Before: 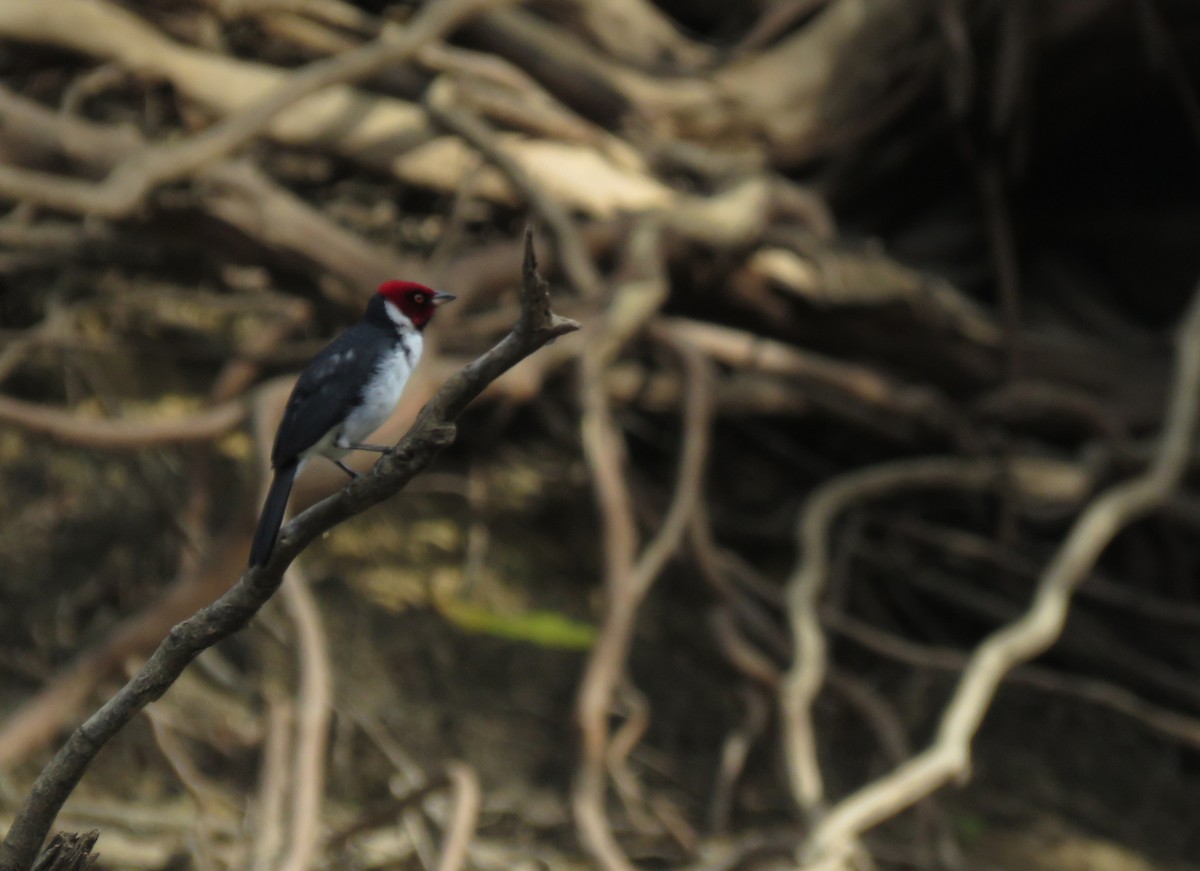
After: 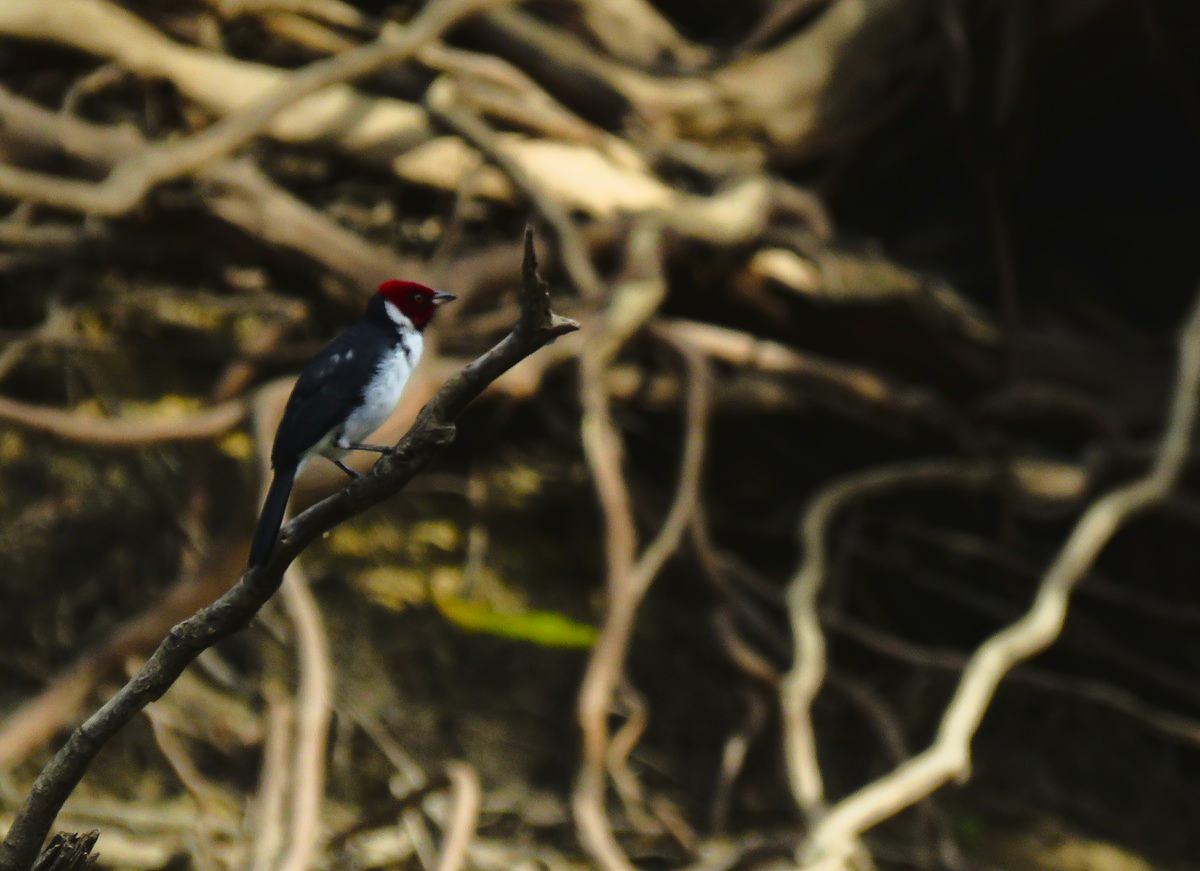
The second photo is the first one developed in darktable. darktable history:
tone equalizer: mask exposure compensation -0.493 EV
tone curve: curves: ch0 [(0, 0.032) (0.078, 0.052) (0.236, 0.168) (0.43, 0.472) (0.508, 0.566) (0.66, 0.754) (0.79, 0.883) (0.994, 0.974)]; ch1 [(0, 0) (0.161, 0.092) (0.35, 0.33) (0.379, 0.401) (0.456, 0.456) (0.508, 0.501) (0.547, 0.531) (0.573, 0.563) (0.625, 0.602) (0.718, 0.734) (1, 1)]; ch2 [(0, 0) (0.369, 0.427) (0.44, 0.434) (0.502, 0.501) (0.54, 0.537) (0.586, 0.59) (0.621, 0.604) (1, 1)], color space Lab, linked channels, preserve colors none
color balance rgb: perceptual saturation grading › global saturation 27.405%, perceptual saturation grading › highlights -28.836%, perceptual saturation grading › mid-tones 15.38%, perceptual saturation grading › shadows 32.836%
sharpen: radius 1.533, amount 0.359, threshold 1.354
